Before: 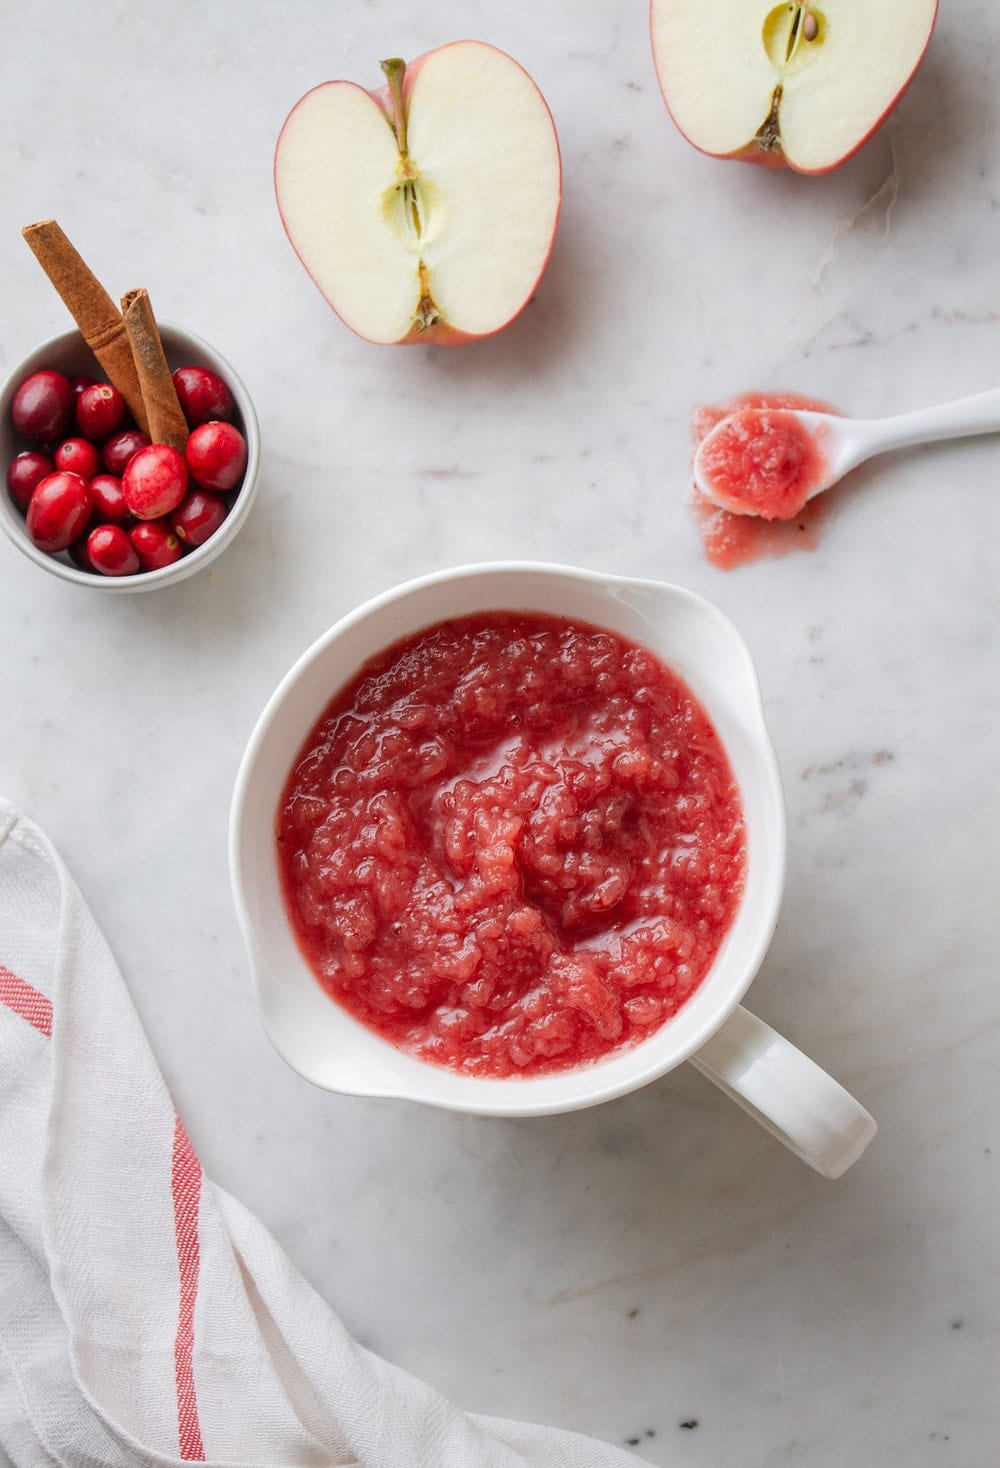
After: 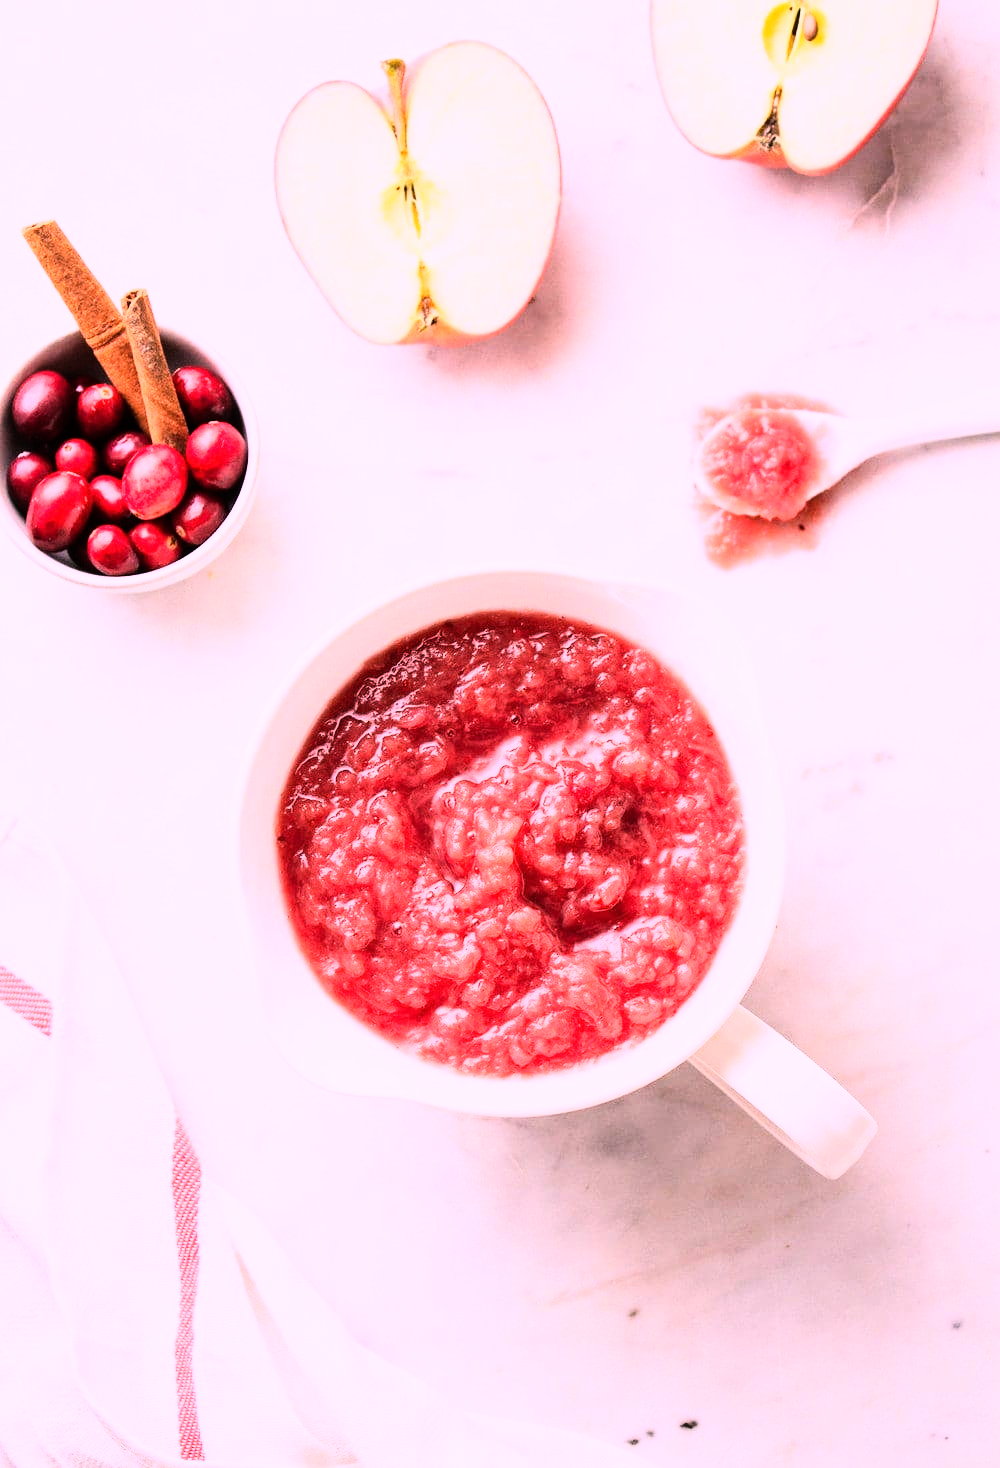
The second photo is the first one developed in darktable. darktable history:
rgb curve: curves: ch0 [(0, 0) (0.21, 0.15) (0.24, 0.21) (0.5, 0.75) (0.75, 0.96) (0.89, 0.99) (1, 1)]; ch1 [(0, 0.02) (0.21, 0.13) (0.25, 0.2) (0.5, 0.67) (0.75, 0.9) (0.89, 0.97) (1, 1)]; ch2 [(0, 0.02) (0.21, 0.13) (0.25, 0.2) (0.5, 0.67) (0.75, 0.9) (0.89, 0.97) (1, 1)], compensate middle gray true
white balance: red 1.188, blue 1.11
